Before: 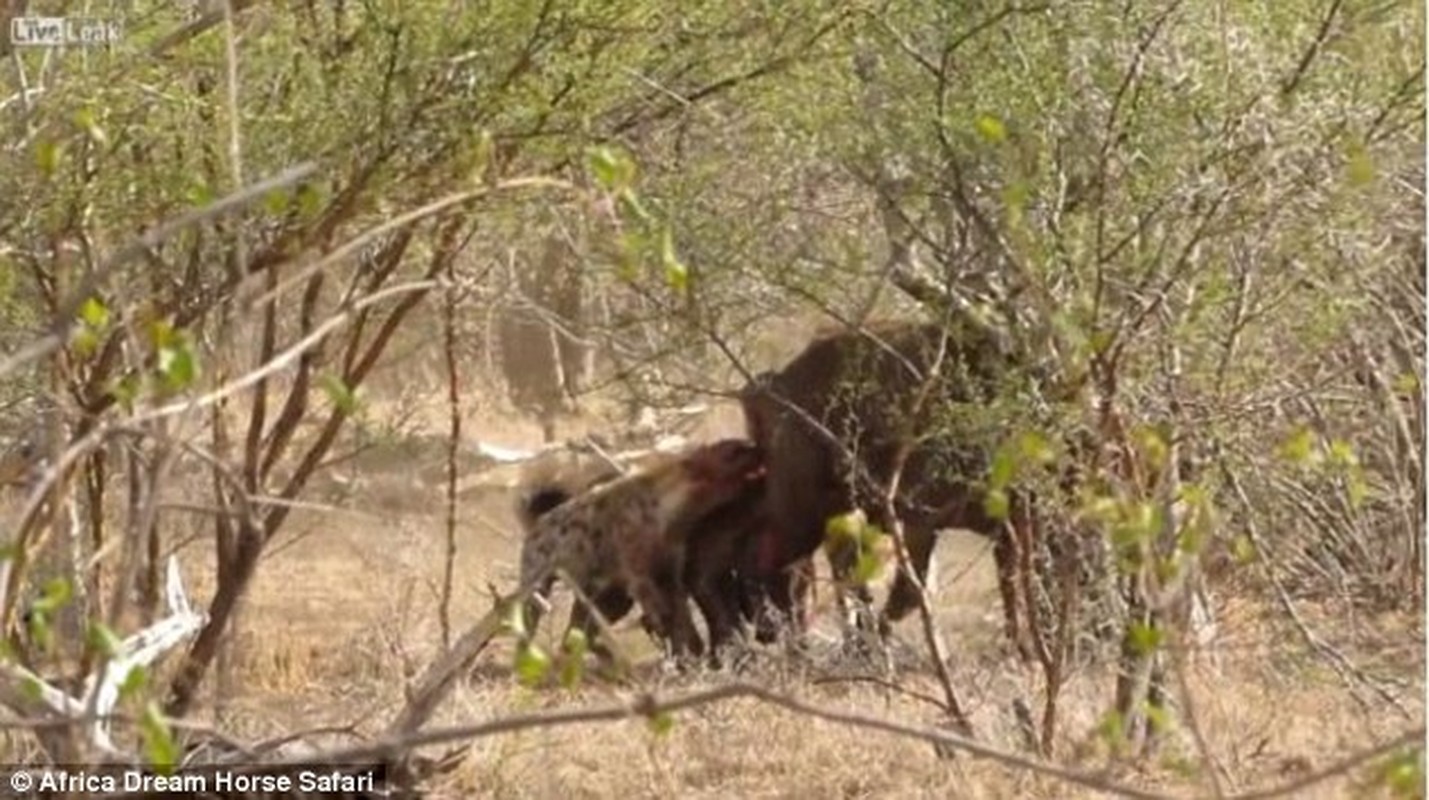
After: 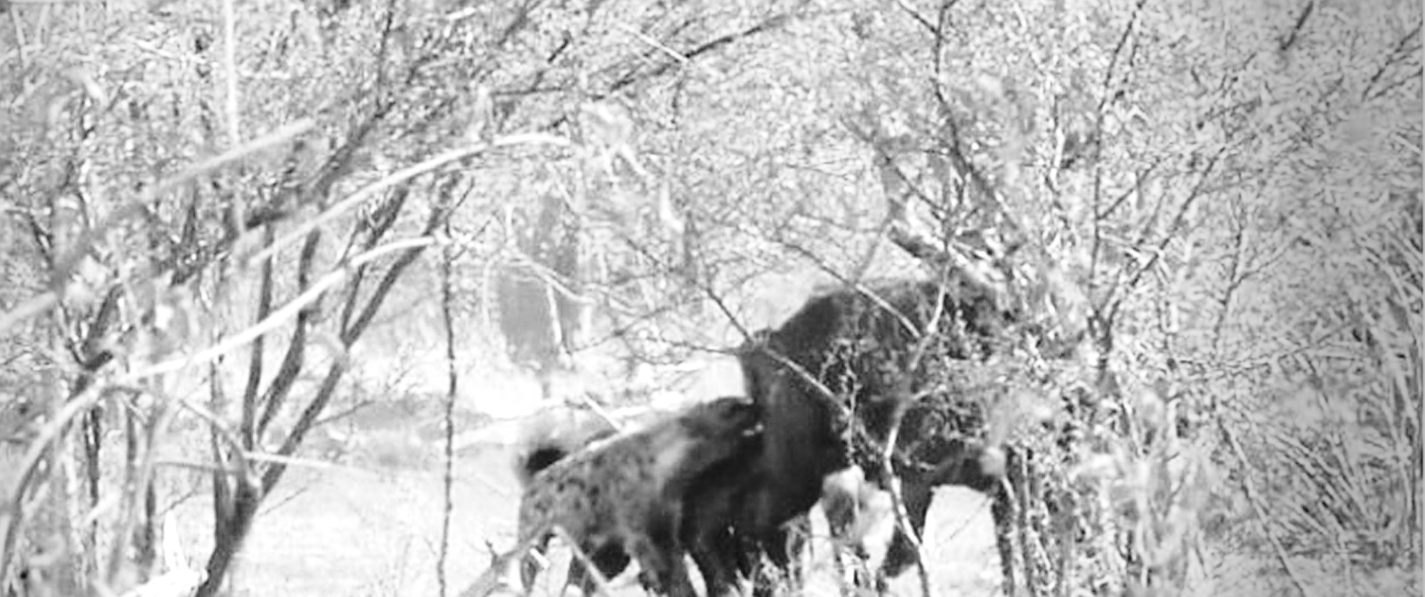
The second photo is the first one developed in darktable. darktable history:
vignetting: fall-off start 76.95%, fall-off radius 27.53%, center (-0.148, 0.016), width/height ratio 0.968
exposure: exposure 0.604 EV, compensate highlight preservation false
crop: left 0.215%, top 5.472%, bottom 19.825%
sharpen: on, module defaults
base curve: curves: ch0 [(0, 0) (0.028, 0.03) (0.121, 0.232) (0.46, 0.748) (0.859, 0.968) (1, 1)]
color calibration: output gray [0.714, 0.278, 0, 0], illuminant custom, x 0.363, y 0.385, temperature 4527.45 K
